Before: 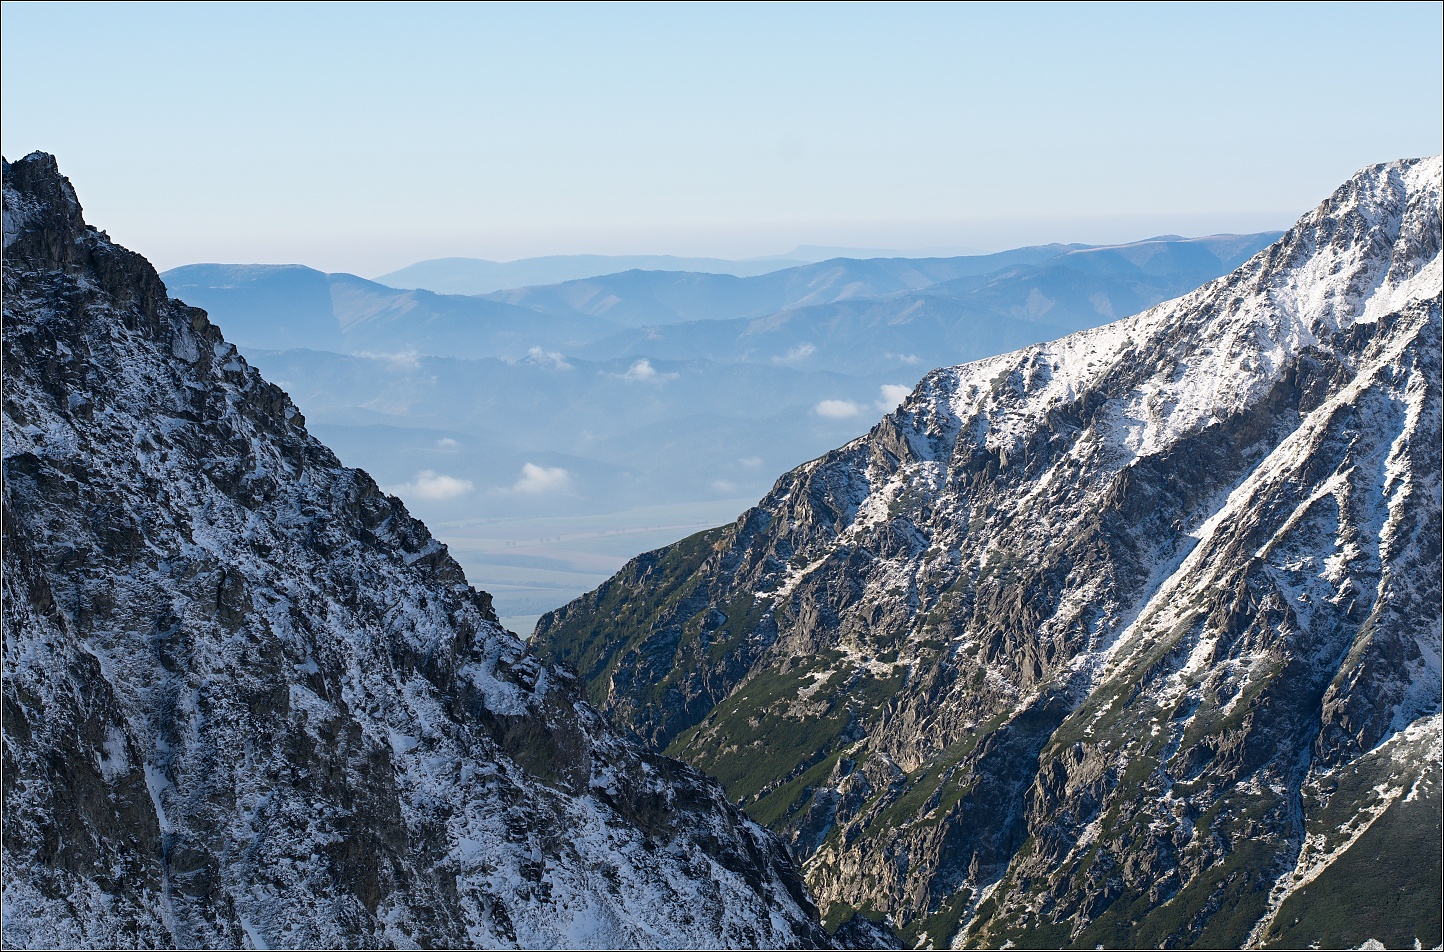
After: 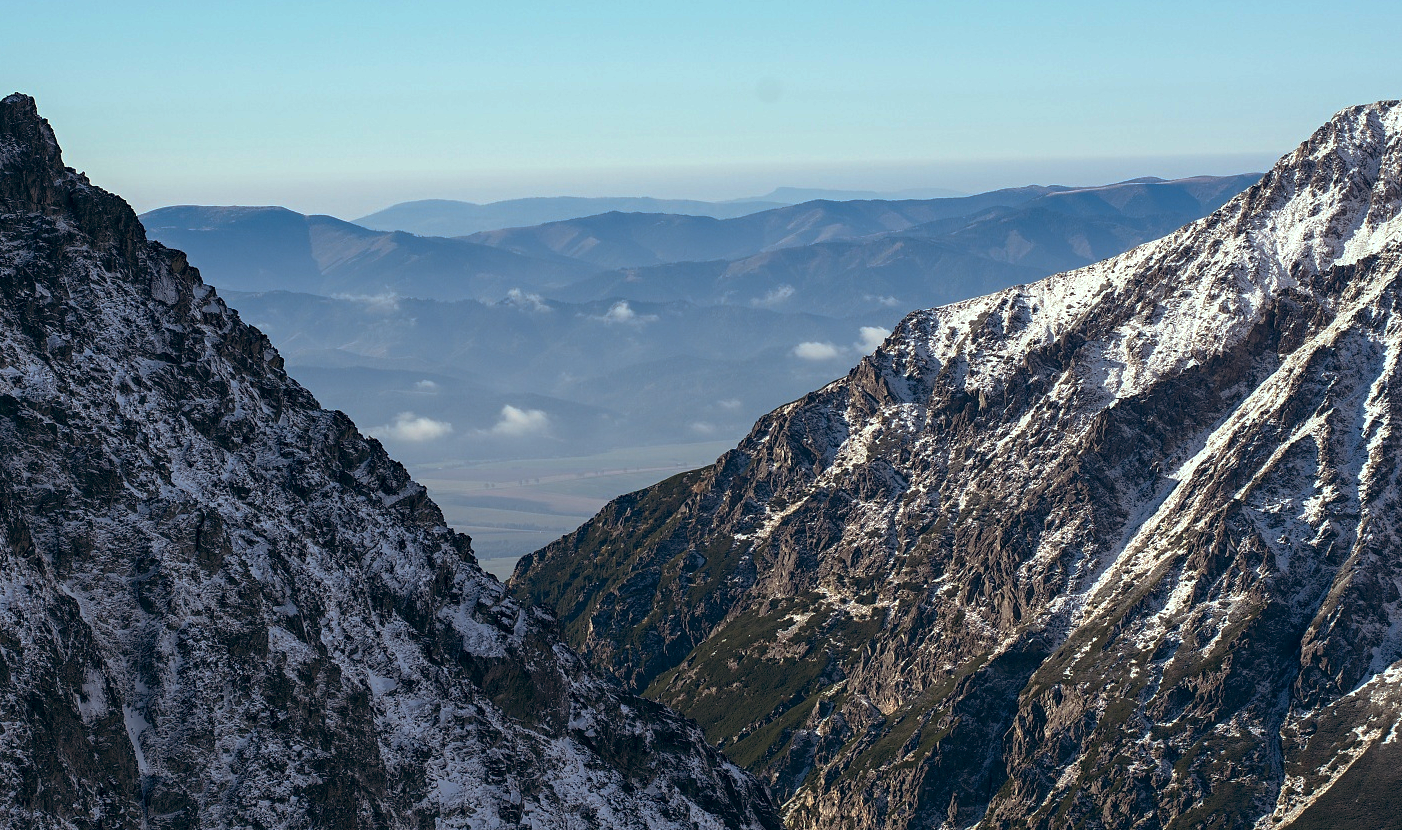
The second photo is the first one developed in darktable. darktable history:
crop: left 1.507%, top 6.147%, right 1.379%, bottom 6.637%
white balance: red 1.127, blue 0.943
base curve: curves: ch0 [(0, 0) (0.595, 0.418) (1, 1)], preserve colors none
haze removal: compatibility mode true, adaptive false
color balance: lift [1.003, 0.993, 1.001, 1.007], gamma [1.018, 1.072, 0.959, 0.928], gain [0.974, 0.873, 1.031, 1.127]
local contrast: shadows 94%
